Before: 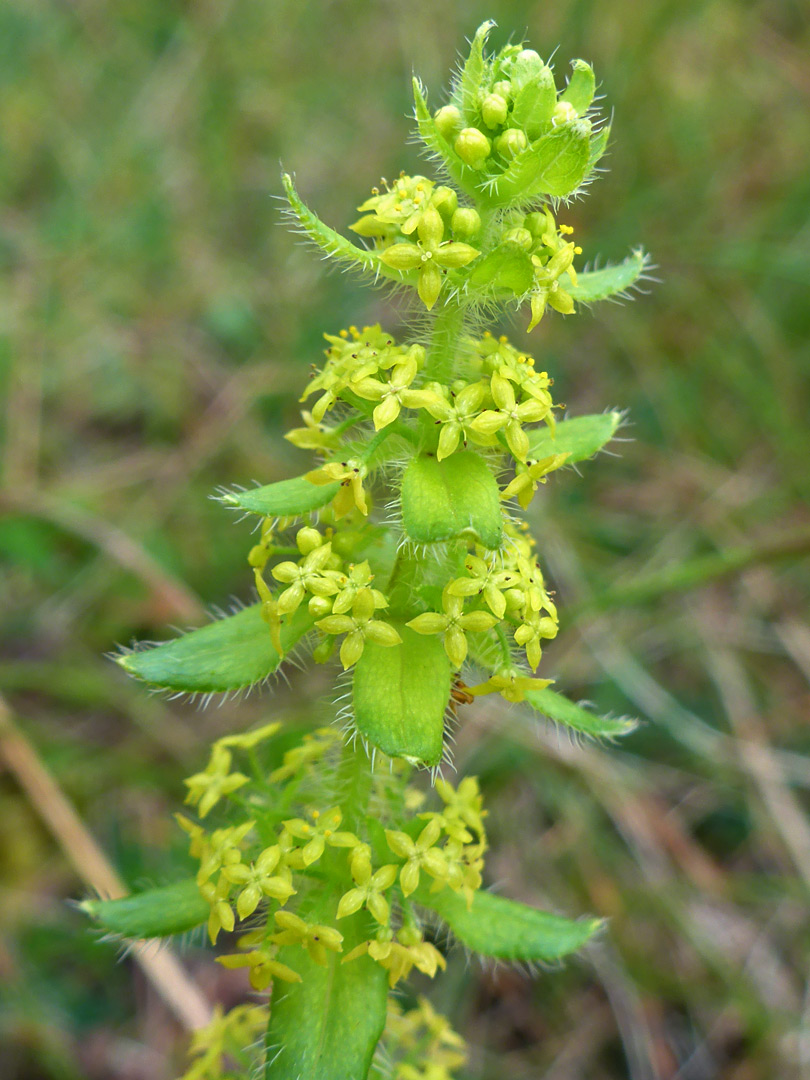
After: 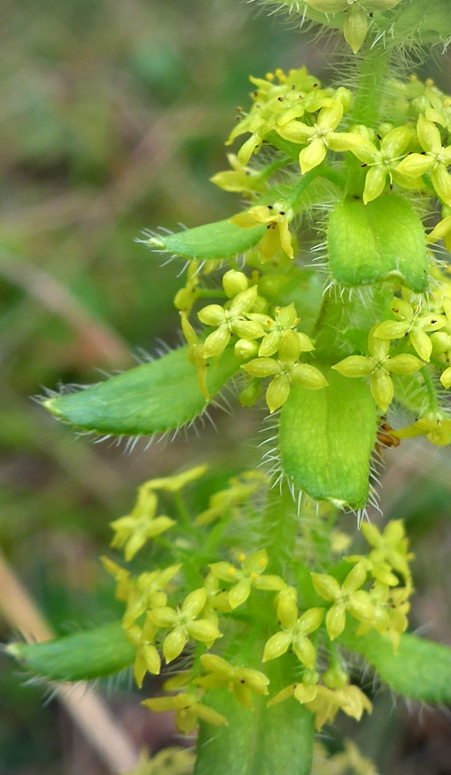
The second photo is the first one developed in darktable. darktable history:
vignetting: on, module defaults
crop: left 9.211%, top 23.842%, right 34.994%, bottom 4.356%
sharpen: radius 5.372, amount 0.309, threshold 26.622
contrast equalizer: octaves 7, y [[0.514, 0.573, 0.581, 0.508, 0.5, 0.5], [0.5 ×6], [0.5 ×6], [0 ×6], [0 ×6]], mix 0.274
